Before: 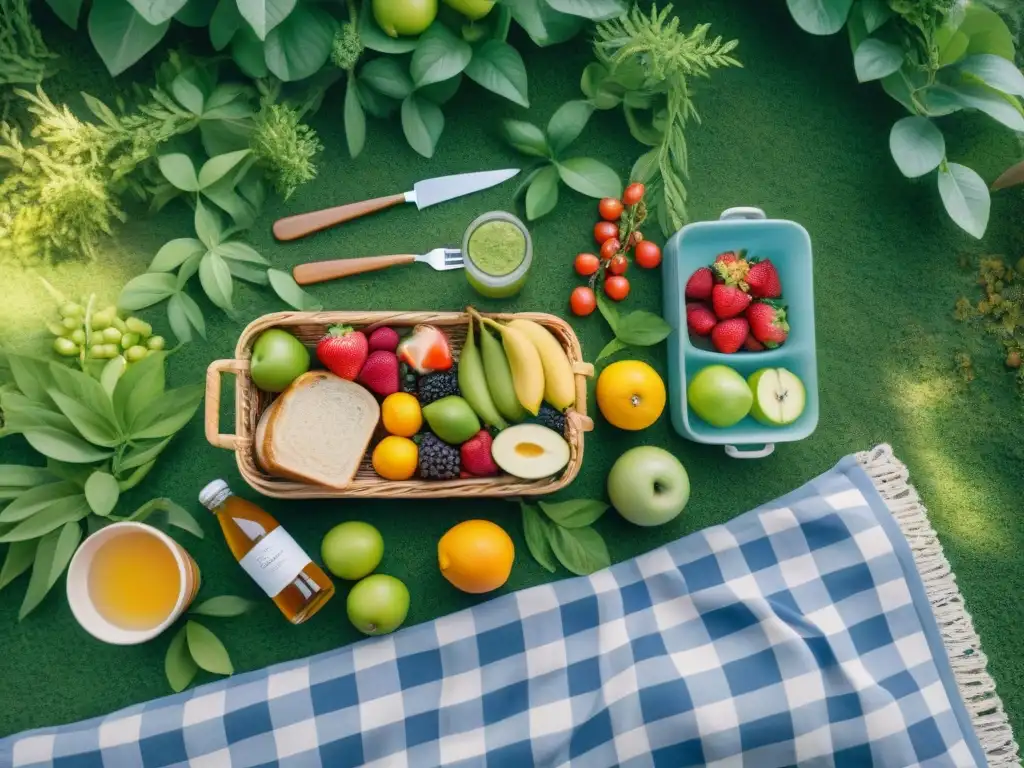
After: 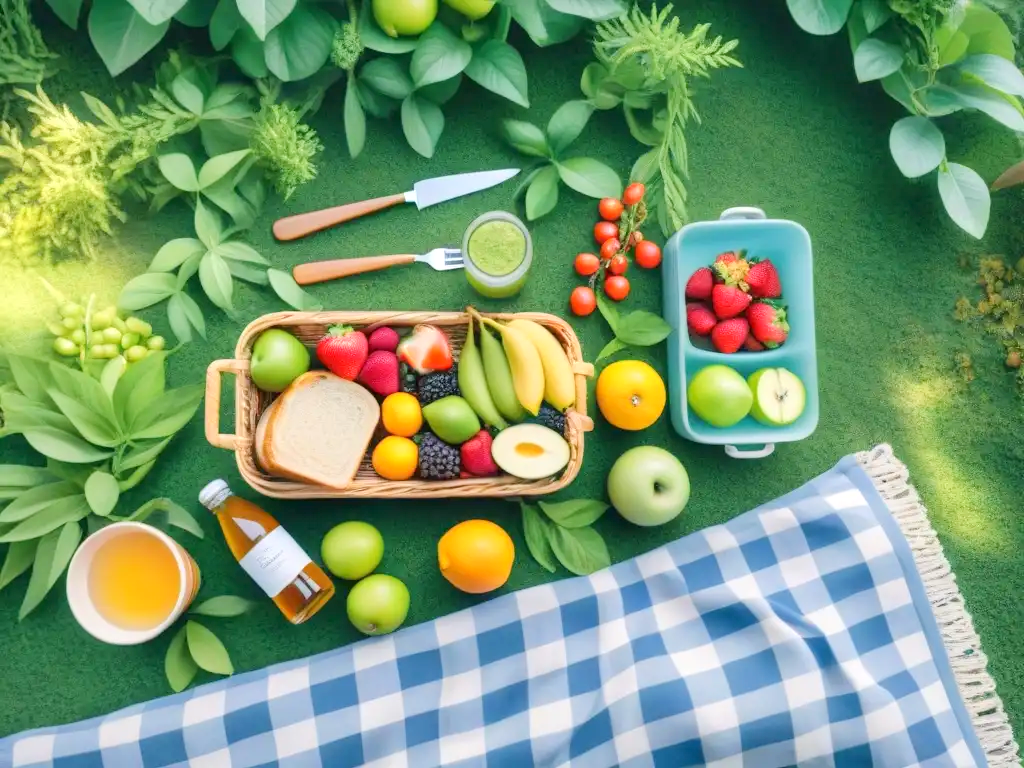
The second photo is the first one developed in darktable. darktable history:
tone equalizer: -8 EV 0.983 EV, -7 EV 0.985 EV, -6 EV 1.02 EV, -5 EV 0.996 EV, -4 EV 0.996 EV, -3 EV 0.762 EV, -2 EV 0.528 EV, -1 EV 0.236 EV, edges refinement/feathering 500, mask exposure compensation -1.57 EV, preserve details no
